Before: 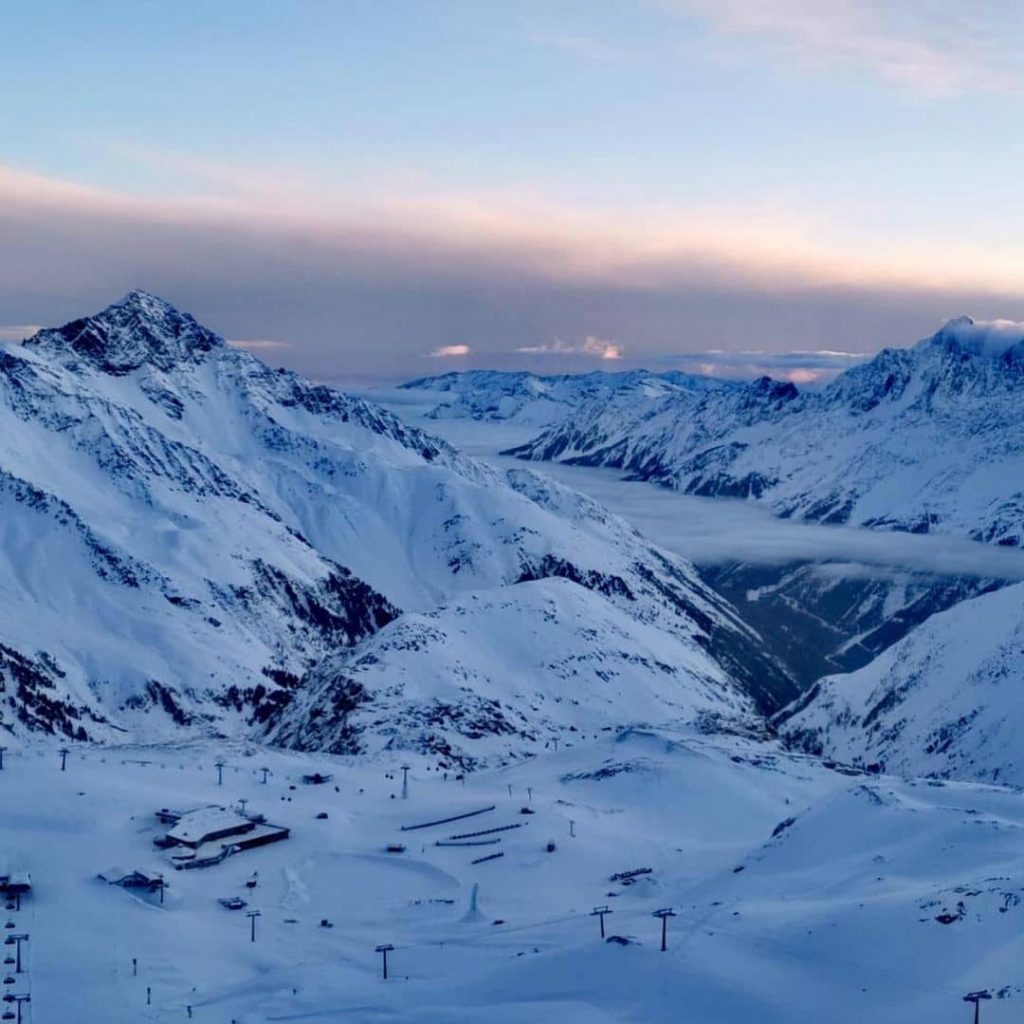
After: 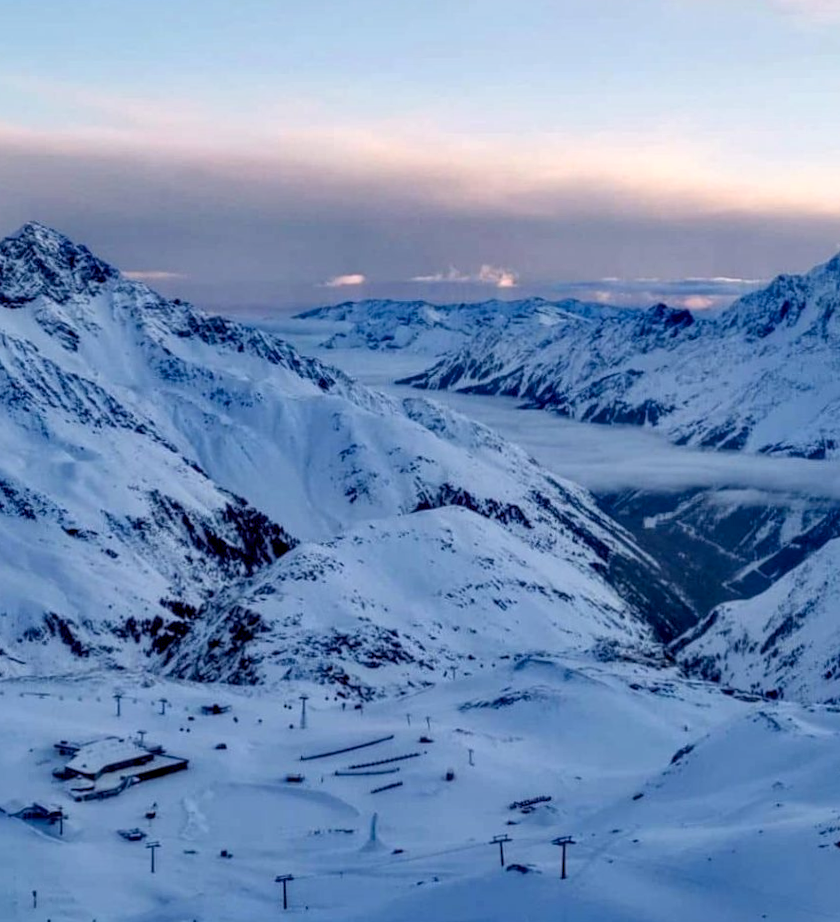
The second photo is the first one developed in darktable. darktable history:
crop: left 9.807%, top 6.259%, right 7.334%, bottom 2.177%
local contrast: on, module defaults
rotate and perspective: rotation -0.45°, automatic cropping original format, crop left 0.008, crop right 0.992, crop top 0.012, crop bottom 0.988
levels: levels [0.018, 0.493, 1]
